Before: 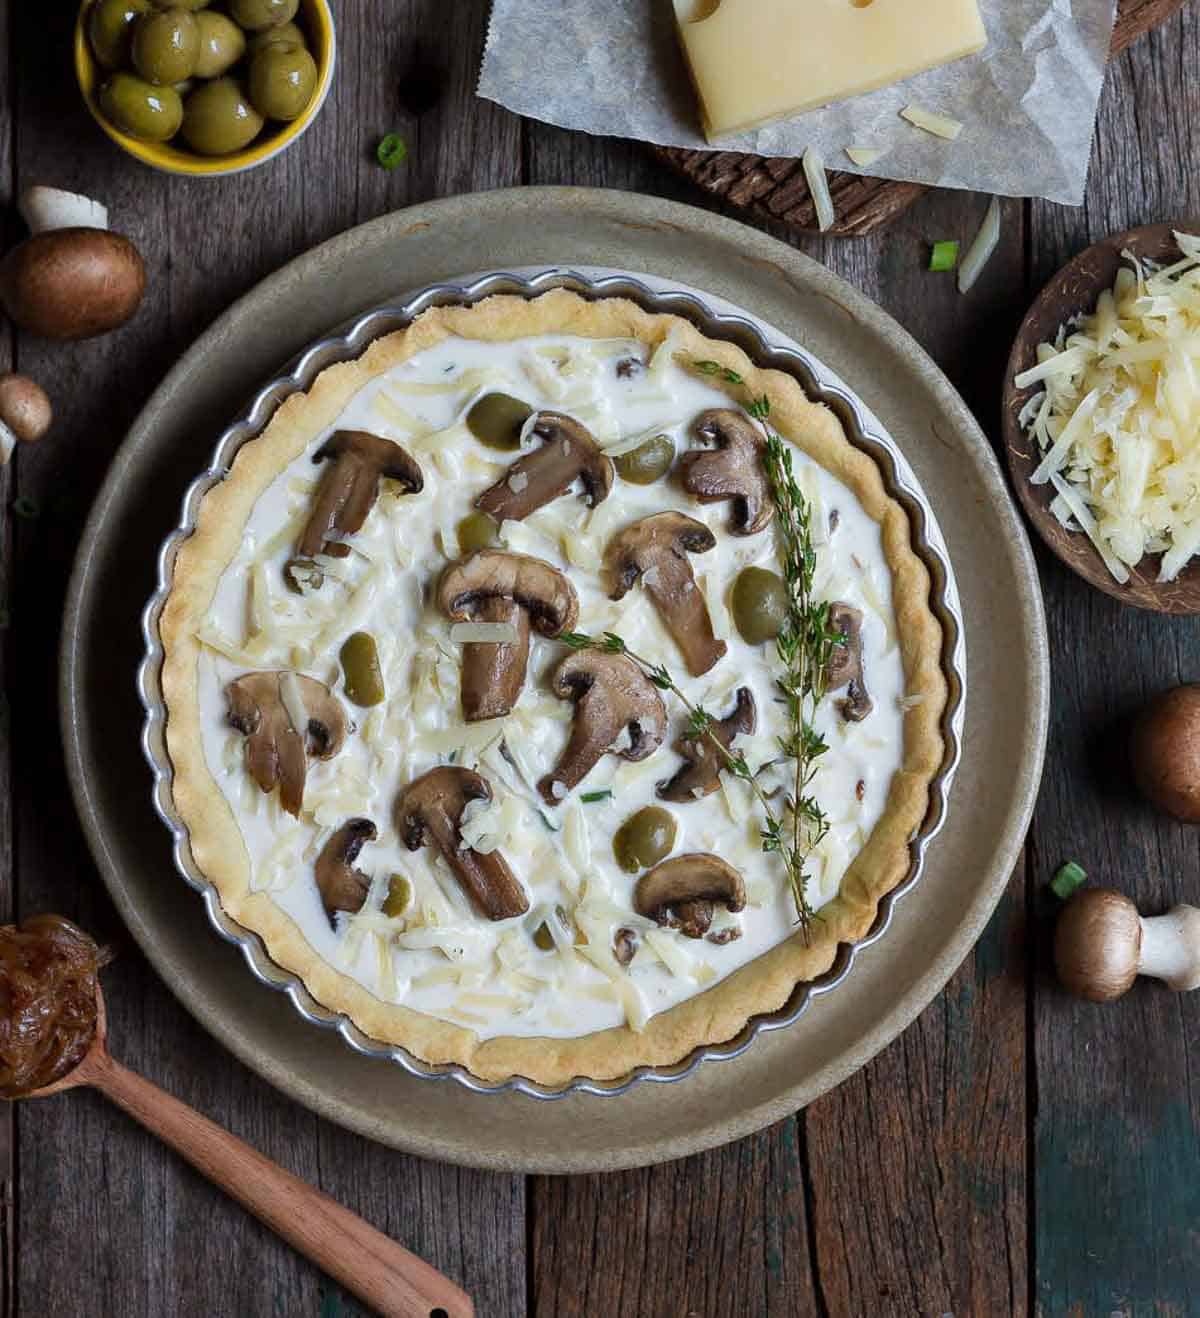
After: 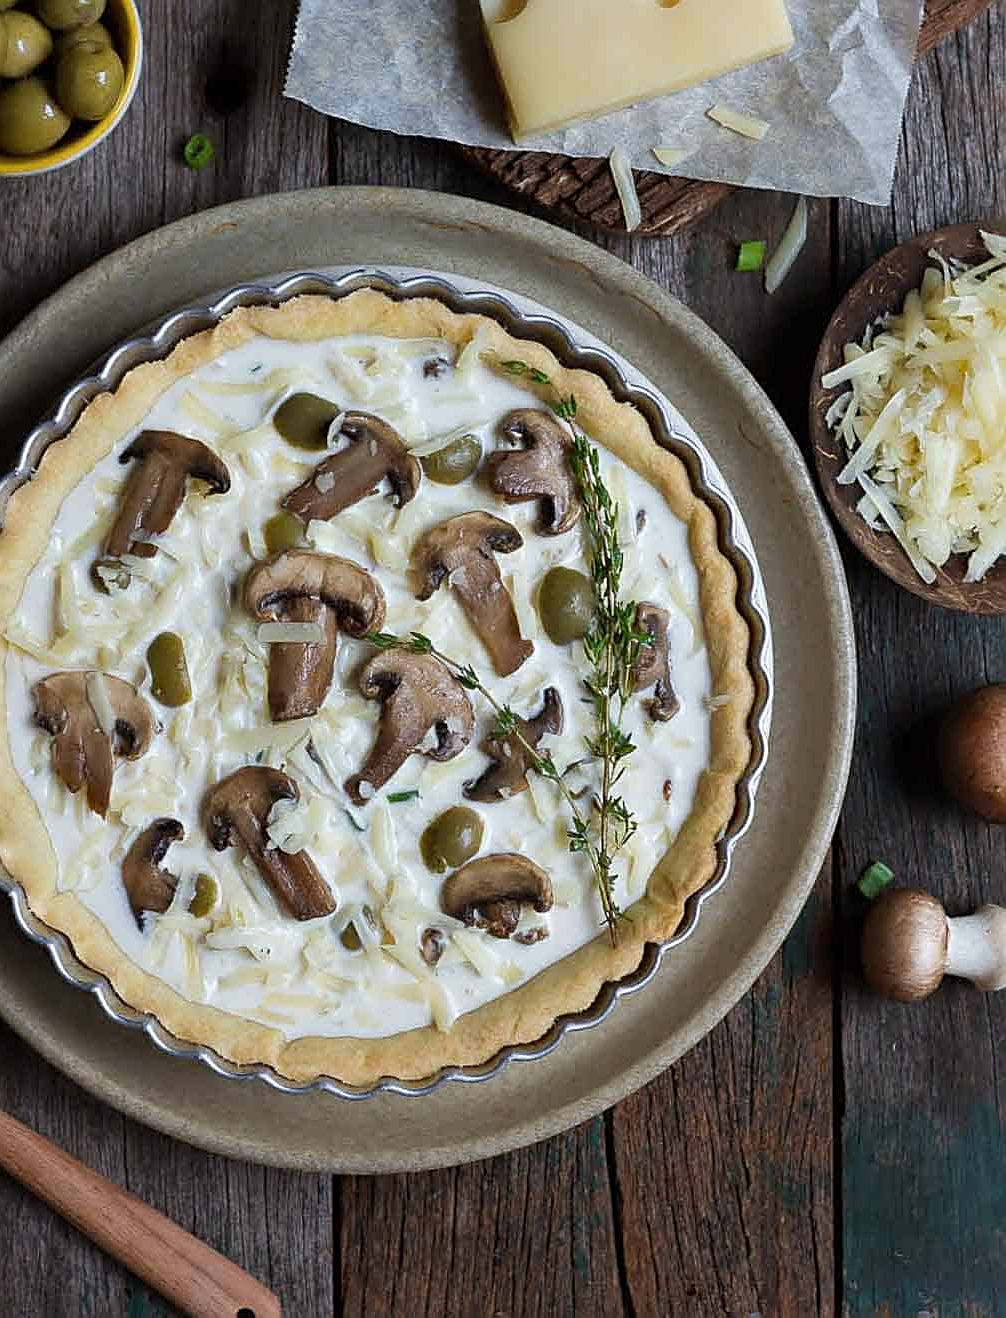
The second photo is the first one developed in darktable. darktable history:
crop: left 16.145%
sharpen: on, module defaults
